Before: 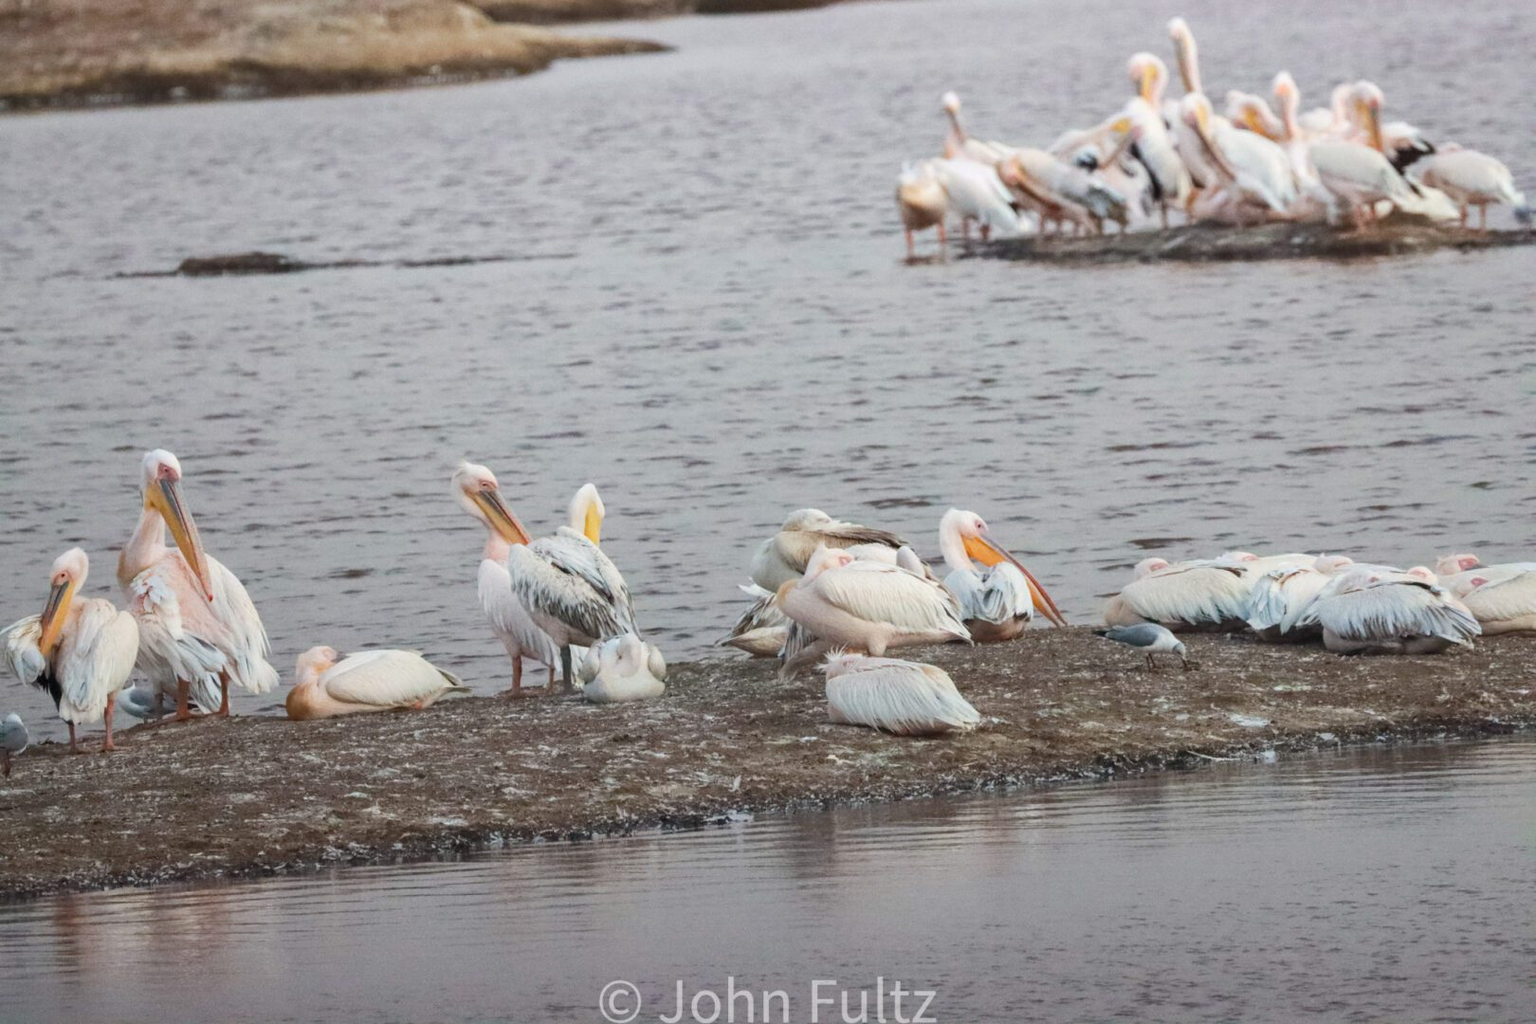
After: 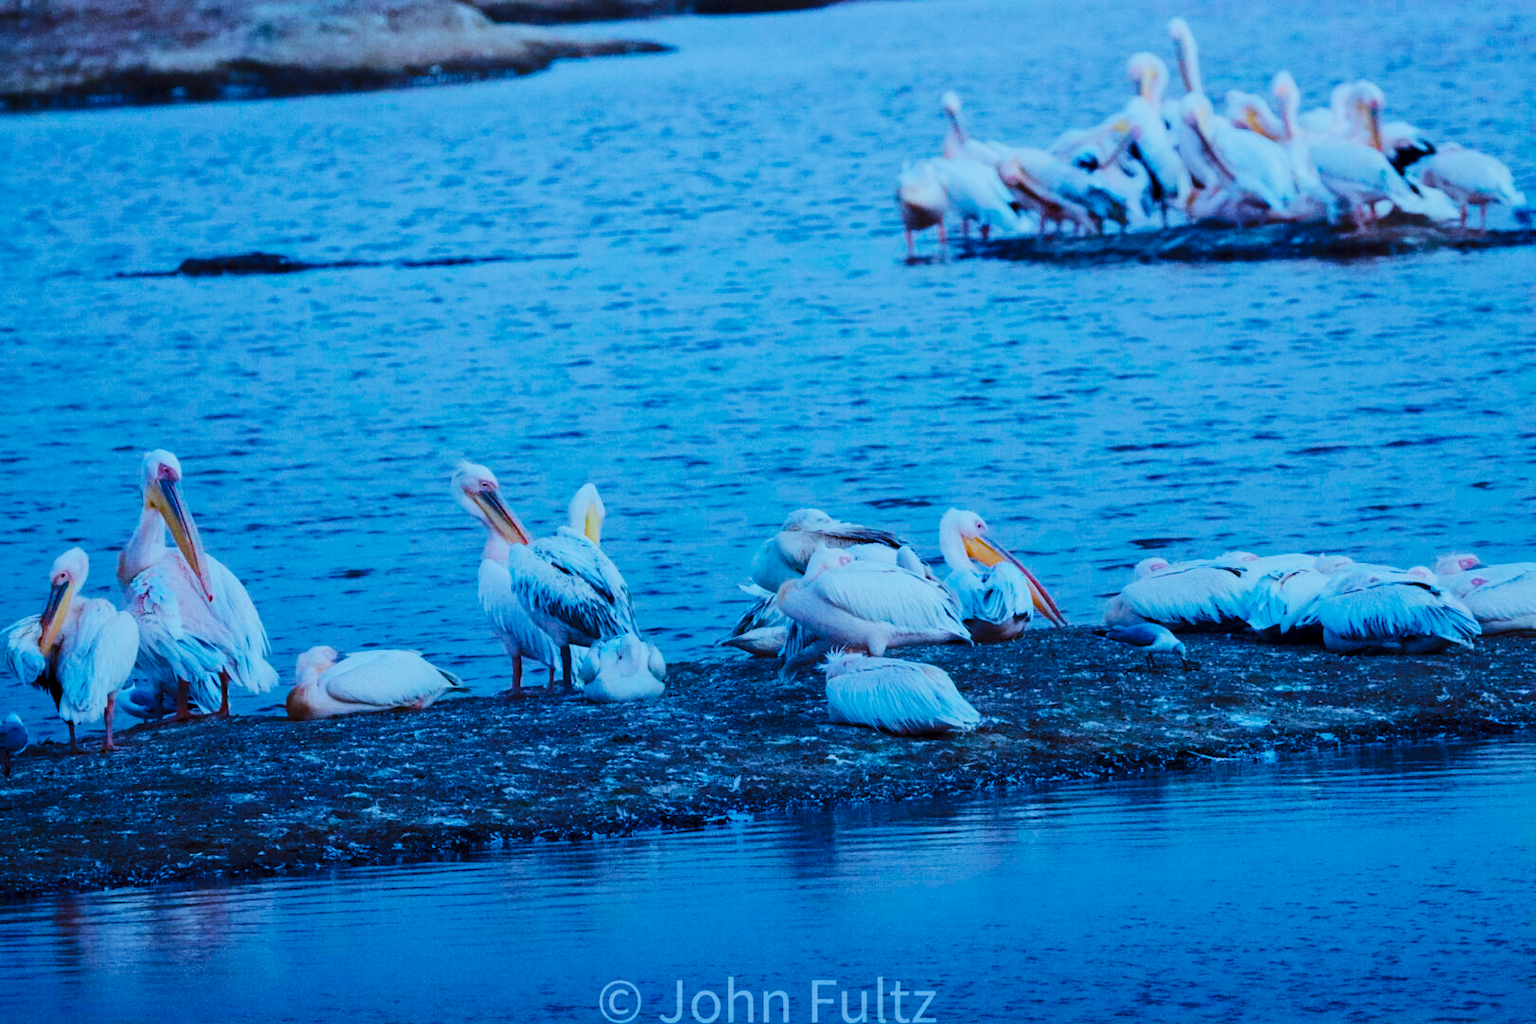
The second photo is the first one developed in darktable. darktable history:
color balance rgb: linear chroma grading › global chroma 9%, perceptual saturation grading › global saturation 36%, perceptual saturation grading › shadows 35%, perceptual brilliance grading › global brilliance 15%, perceptual brilliance grading › shadows -35%, global vibrance 15%
color calibration: illuminant as shot in camera, x 0.442, y 0.413, temperature 2903.13 K
tone curve: curves: ch0 [(0, 0) (0.003, 0.005) (0.011, 0.021) (0.025, 0.042) (0.044, 0.065) (0.069, 0.074) (0.1, 0.092) (0.136, 0.123) (0.177, 0.159) (0.224, 0.2) (0.277, 0.252) (0.335, 0.32) (0.399, 0.392) (0.468, 0.468) (0.543, 0.549) (0.623, 0.638) (0.709, 0.721) (0.801, 0.812) (0.898, 0.896) (1, 1)], preserve colors none
filmic rgb: middle gray luminance 29%, black relative exposure -10.3 EV, white relative exposure 5.5 EV, threshold 6 EV, target black luminance 0%, hardness 3.95, latitude 2.04%, contrast 1.132, highlights saturation mix 5%, shadows ↔ highlights balance 15.11%, preserve chrominance no, color science v3 (2019), use custom middle-gray values true, iterations of high-quality reconstruction 0, enable highlight reconstruction true
